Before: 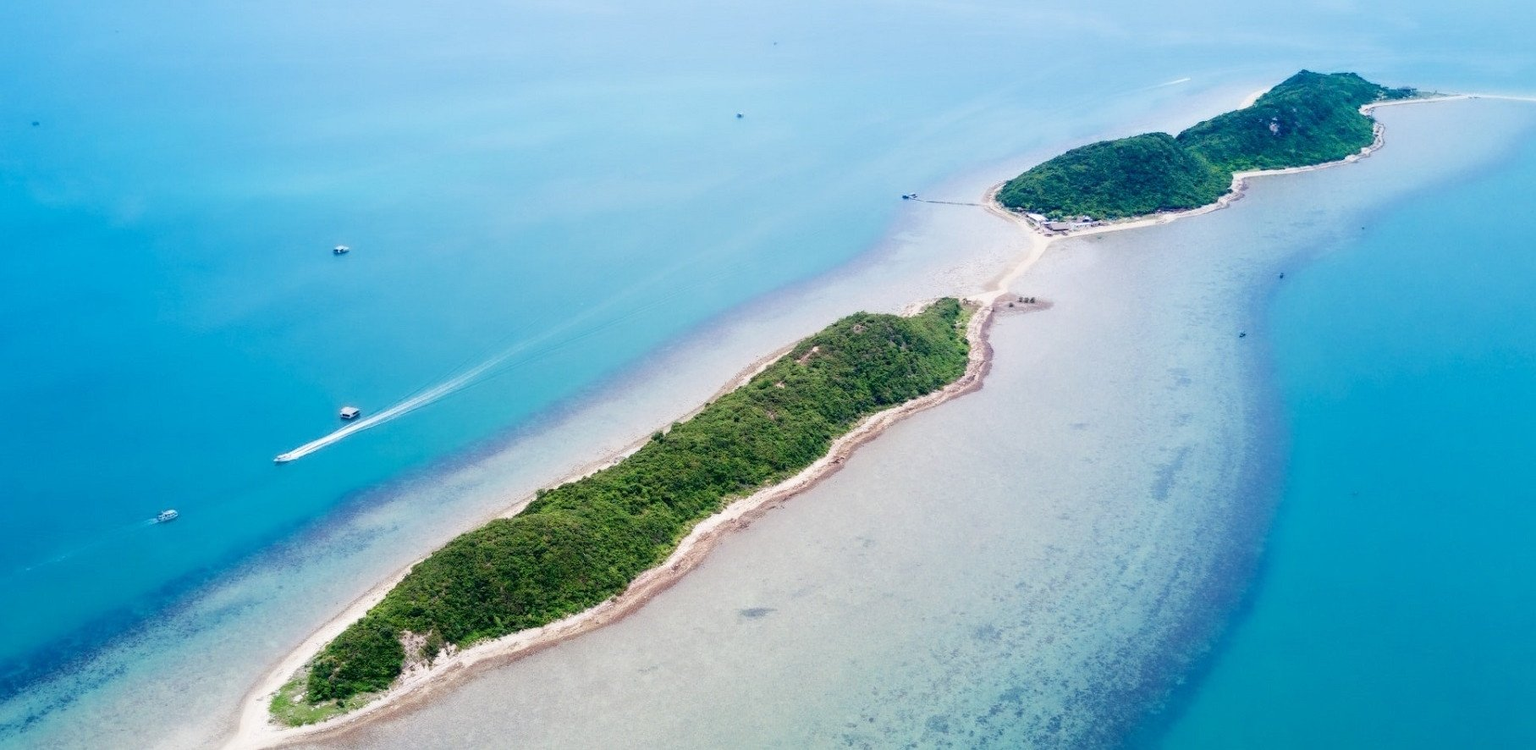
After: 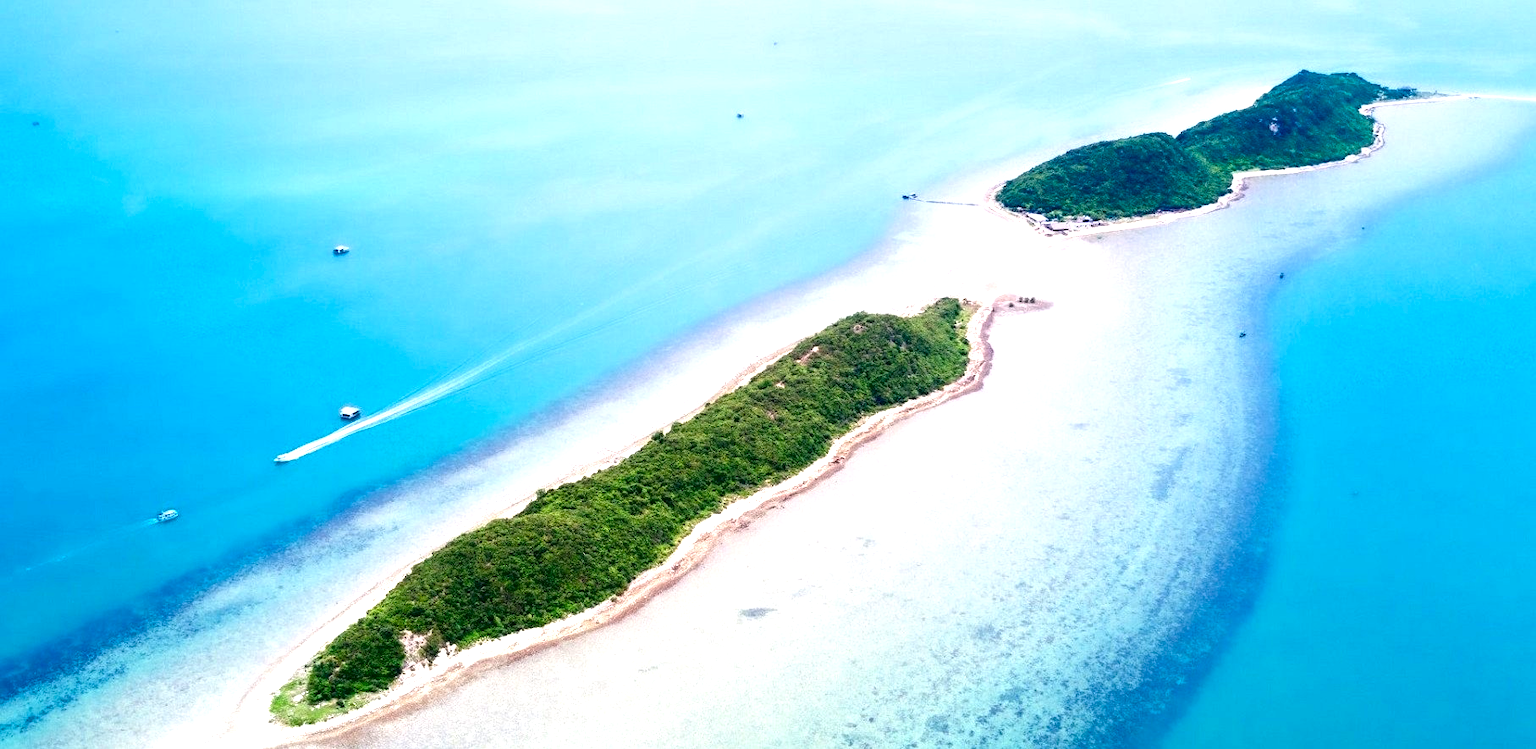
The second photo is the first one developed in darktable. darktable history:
graduated density: density 0.38 EV, hardness 21%, rotation -6.11°, saturation 32%
contrast brightness saturation: contrast 0.07, brightness -0.13, saturation 0.06
shadows and highlights: radius 121.13, shadows 21.4, white point adjustment -9.72, highlights -14.39, soften with gaussian
exposure: black level correction 0, exposure 1.2 EV, compensate exposure bias true, compensate highlight preservation false
